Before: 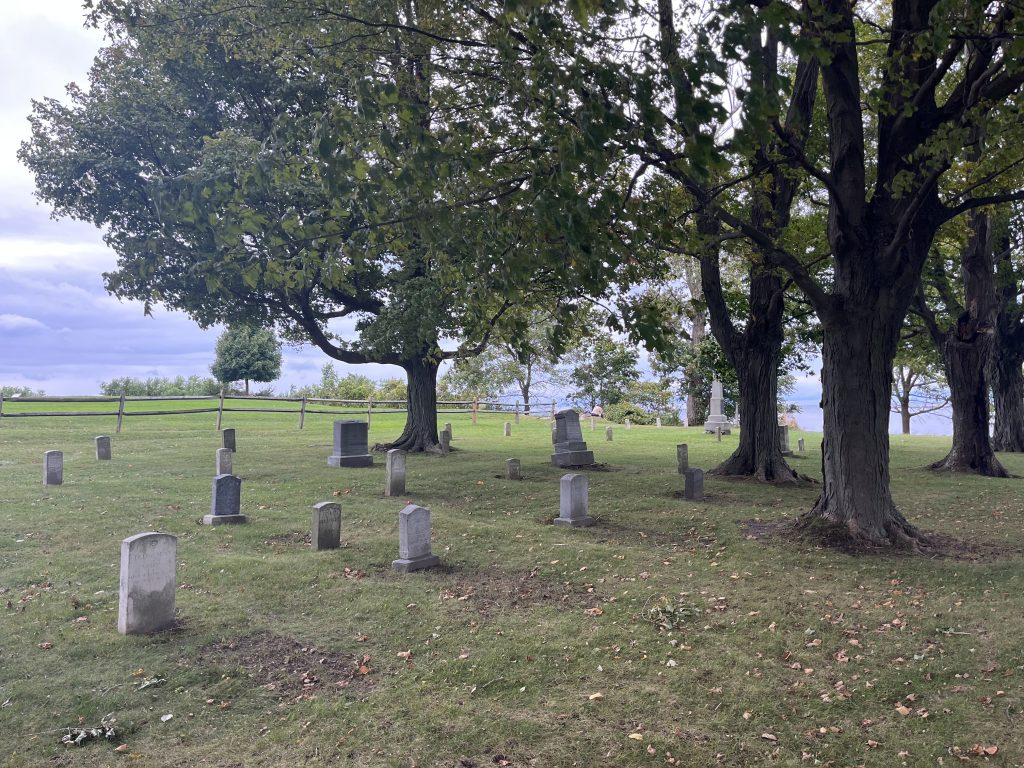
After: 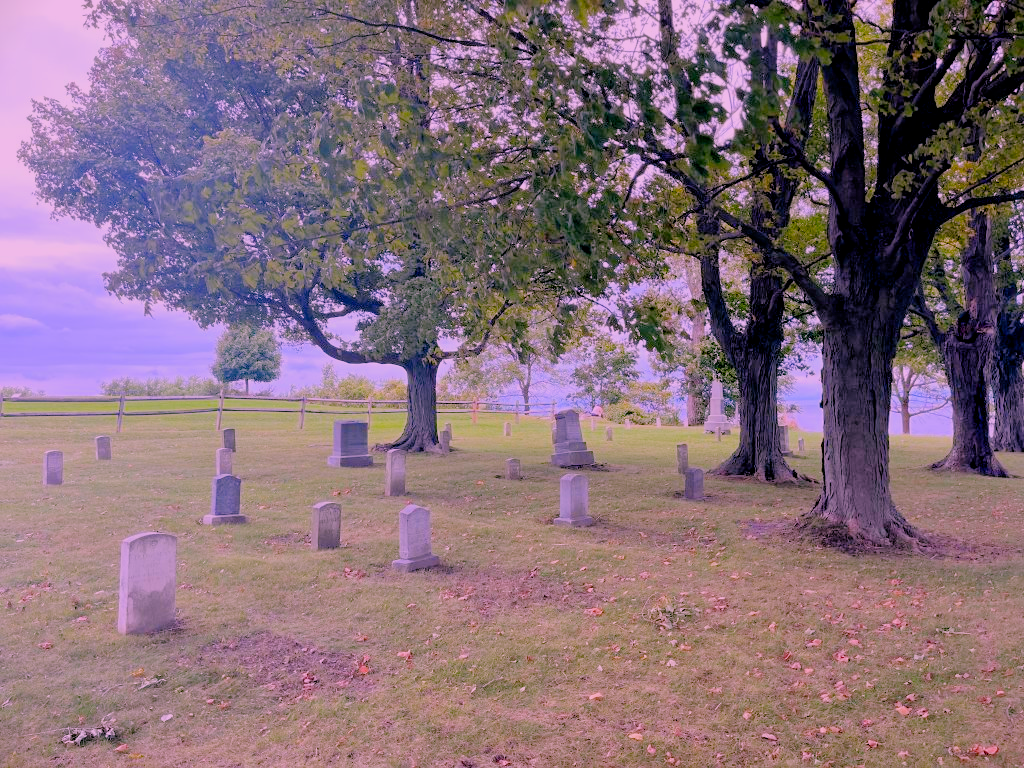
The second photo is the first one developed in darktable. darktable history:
exposure: exposure 1.138 EV, compensate highlight preservation false
color balance rgb: global offset › luminance -0.466%, linear chroma grading › global chroma 0.984%, perceptual saturation grading › global saturation 35.375%, global vibrance -23.765%
color correction: highlights a* 19.17, highlights b* -11.81, saturation 1.64
contrast brightness saturation: contrast 0.025, brightness -0.031
vignetting: fall-off start 116.48%, fall-off radius 57.93%, brightness -0.99, saturation 0.495
filmic rgb: black relative exposure -4.48 EV, white relative exposure 6.64 EV, threshold 2.99 EV, hardness 1.86, contrast 0.509, enable highlight reconstruction true
